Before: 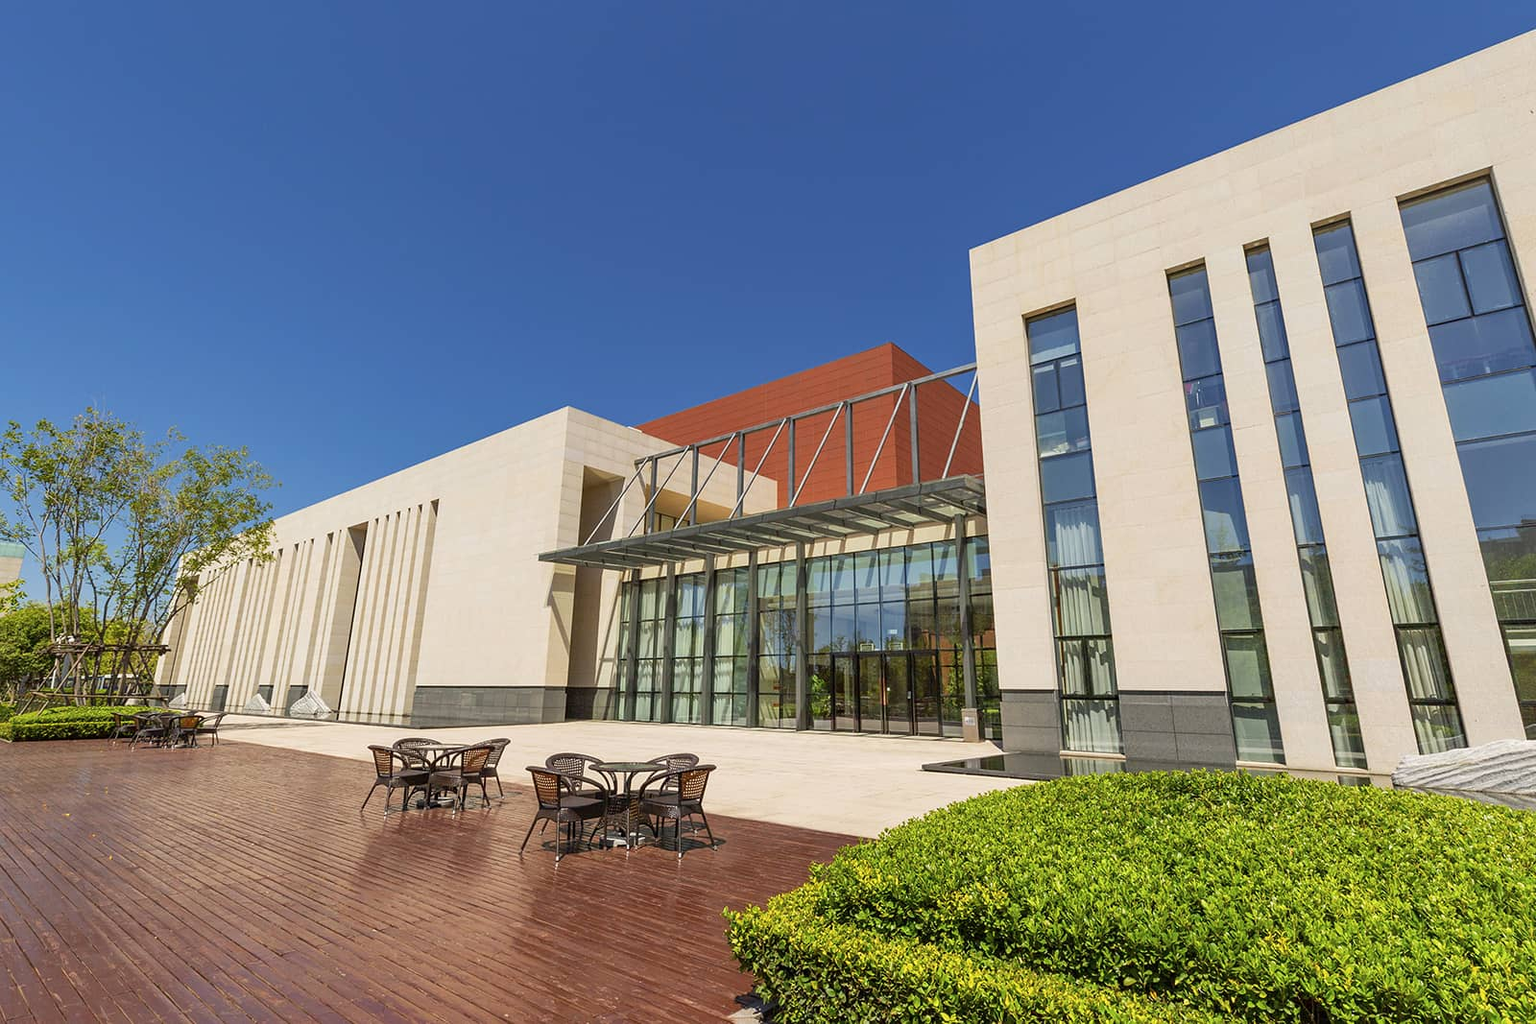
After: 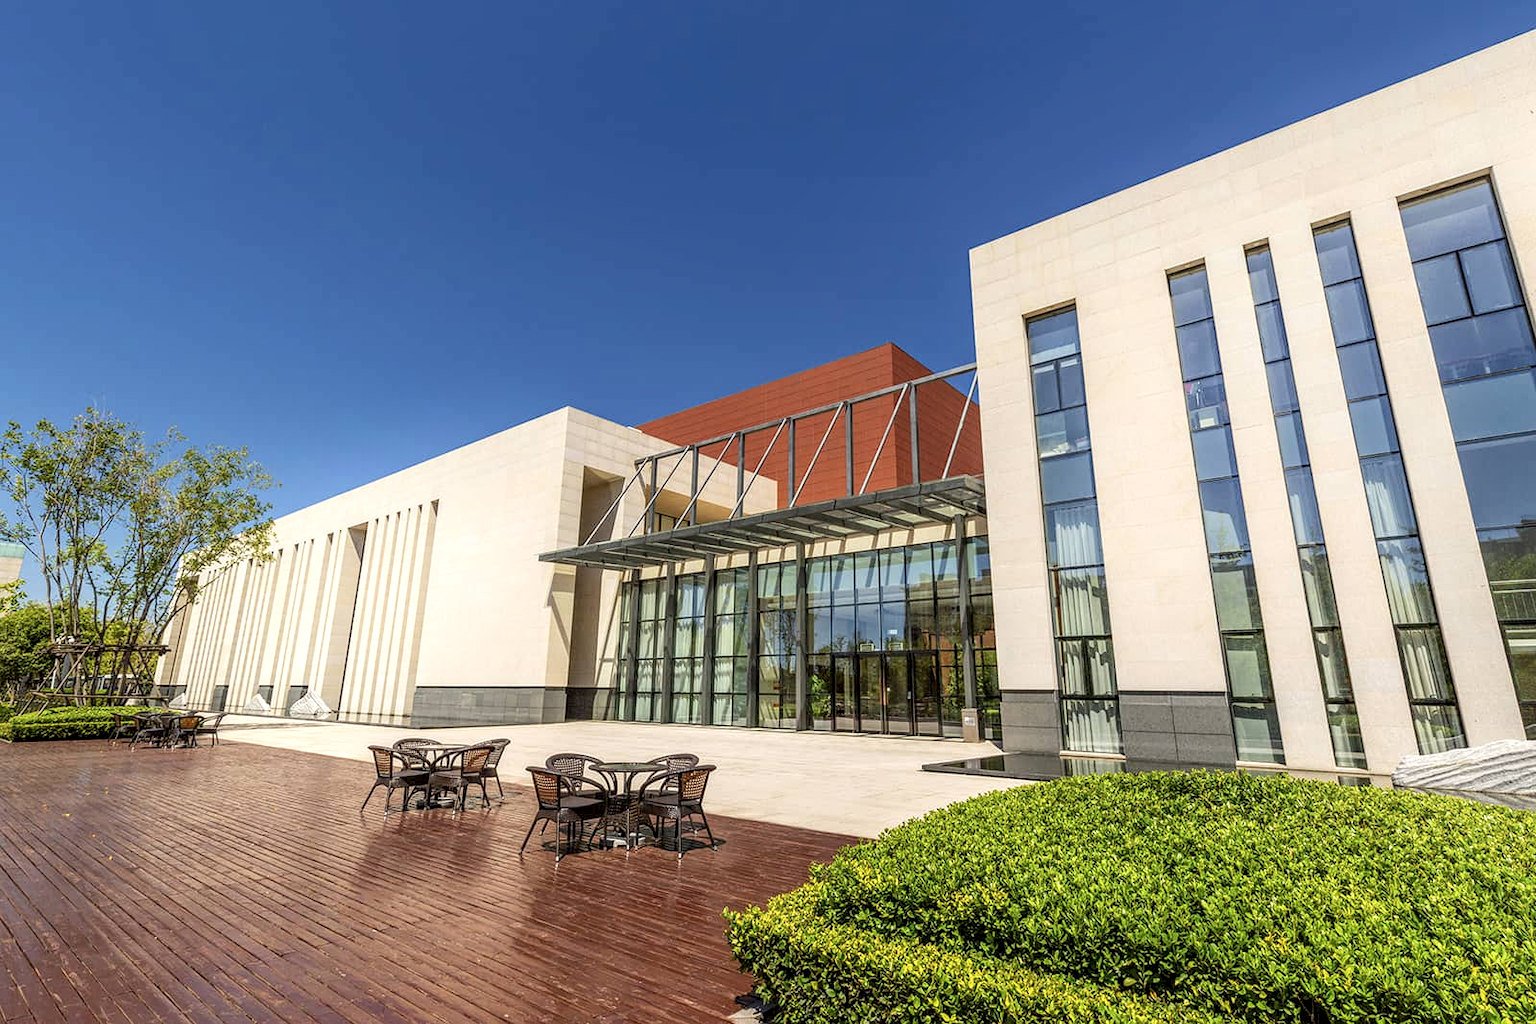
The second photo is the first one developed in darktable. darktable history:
local contrast: highlights 25%, detail 150%
shadows and highlights: shadows -54.3, highlights 86.09, soften with gaussian
